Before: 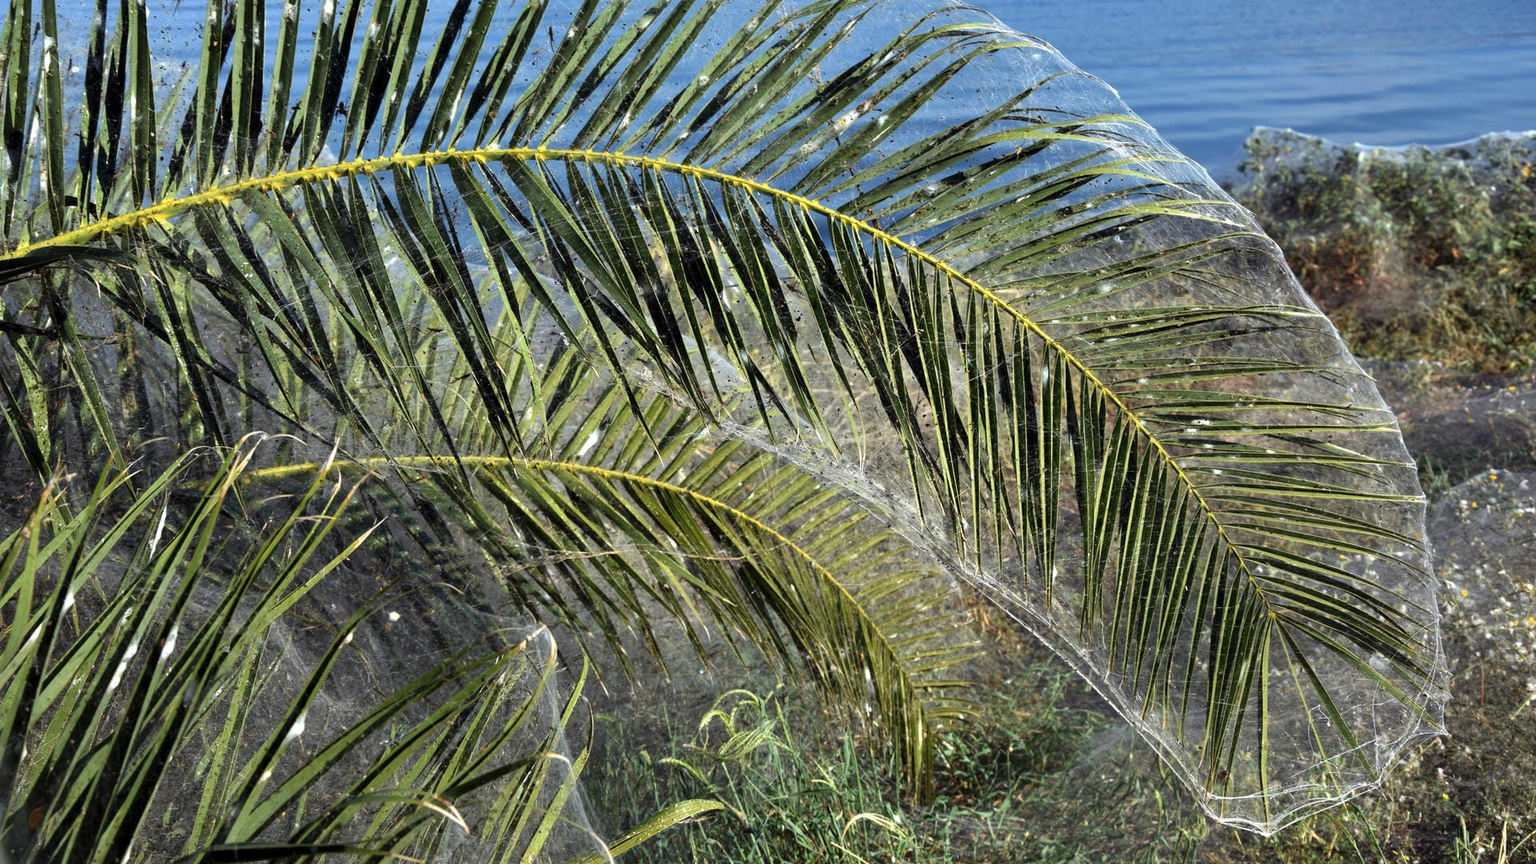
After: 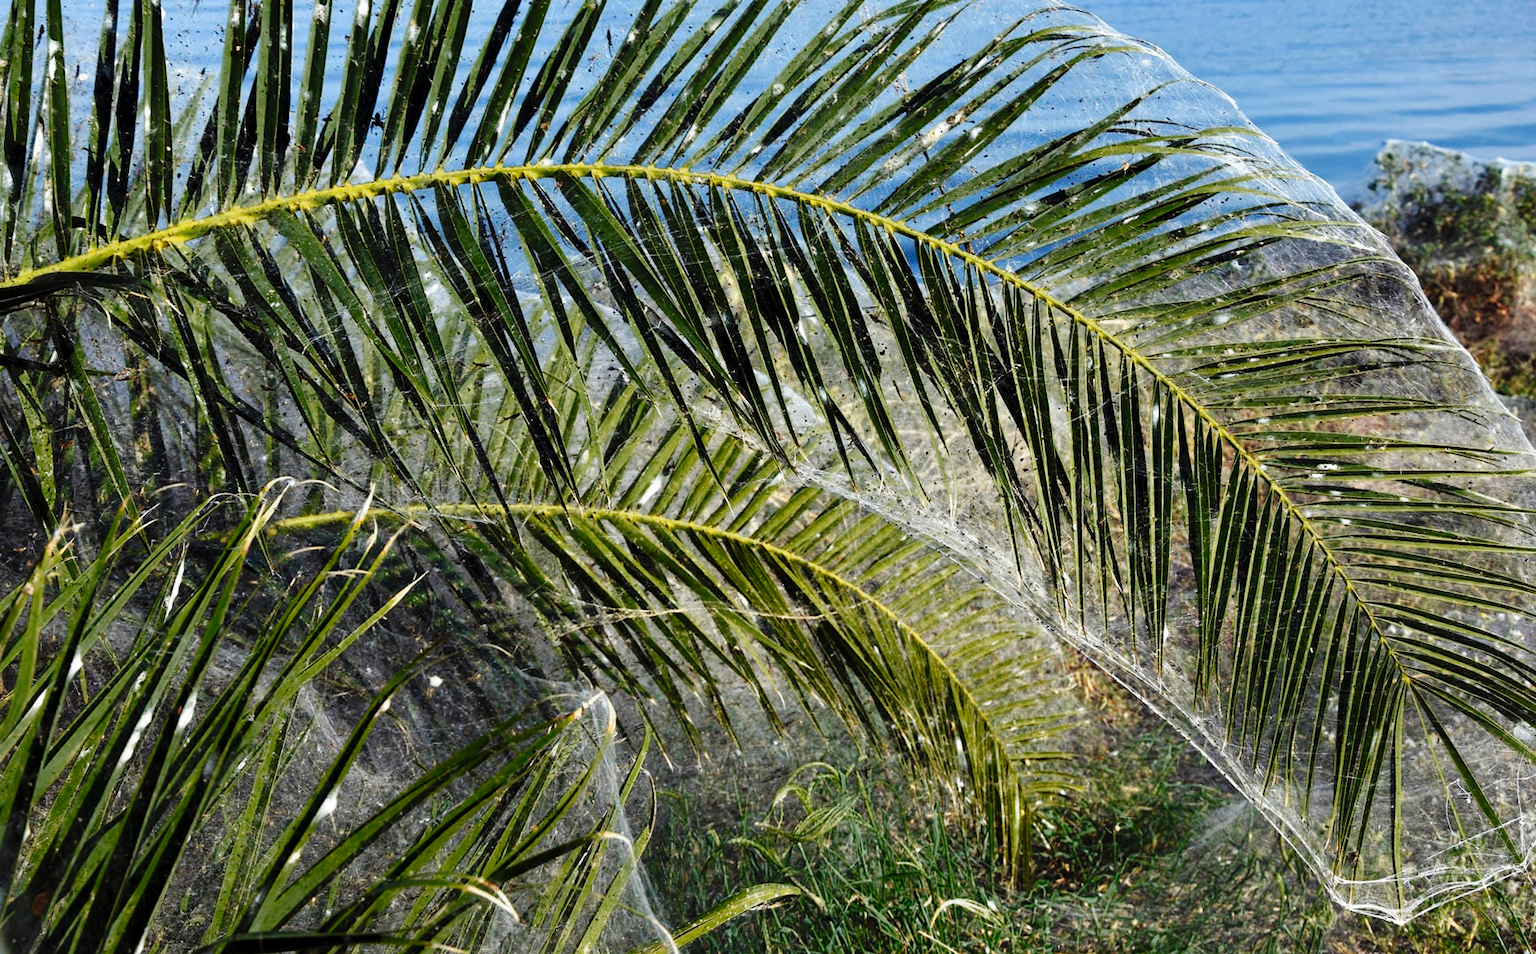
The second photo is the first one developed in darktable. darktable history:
crop: right 9.515%, bottom 0.036%
base curve: curves: ch0 [(0, 0) (0.036, 0.025) (0.121, 0.166) (0.206, 0.329) (0.605, 0.79) (1, 1)], preserve colors none
color zones: curves: ch0 [(0.25, 0.5) (0.347, 0.092) (0.75, 0.5)]; ch1 [(0.25, 0.5) (0.33, 0.51) (0.75, 0.5)]
